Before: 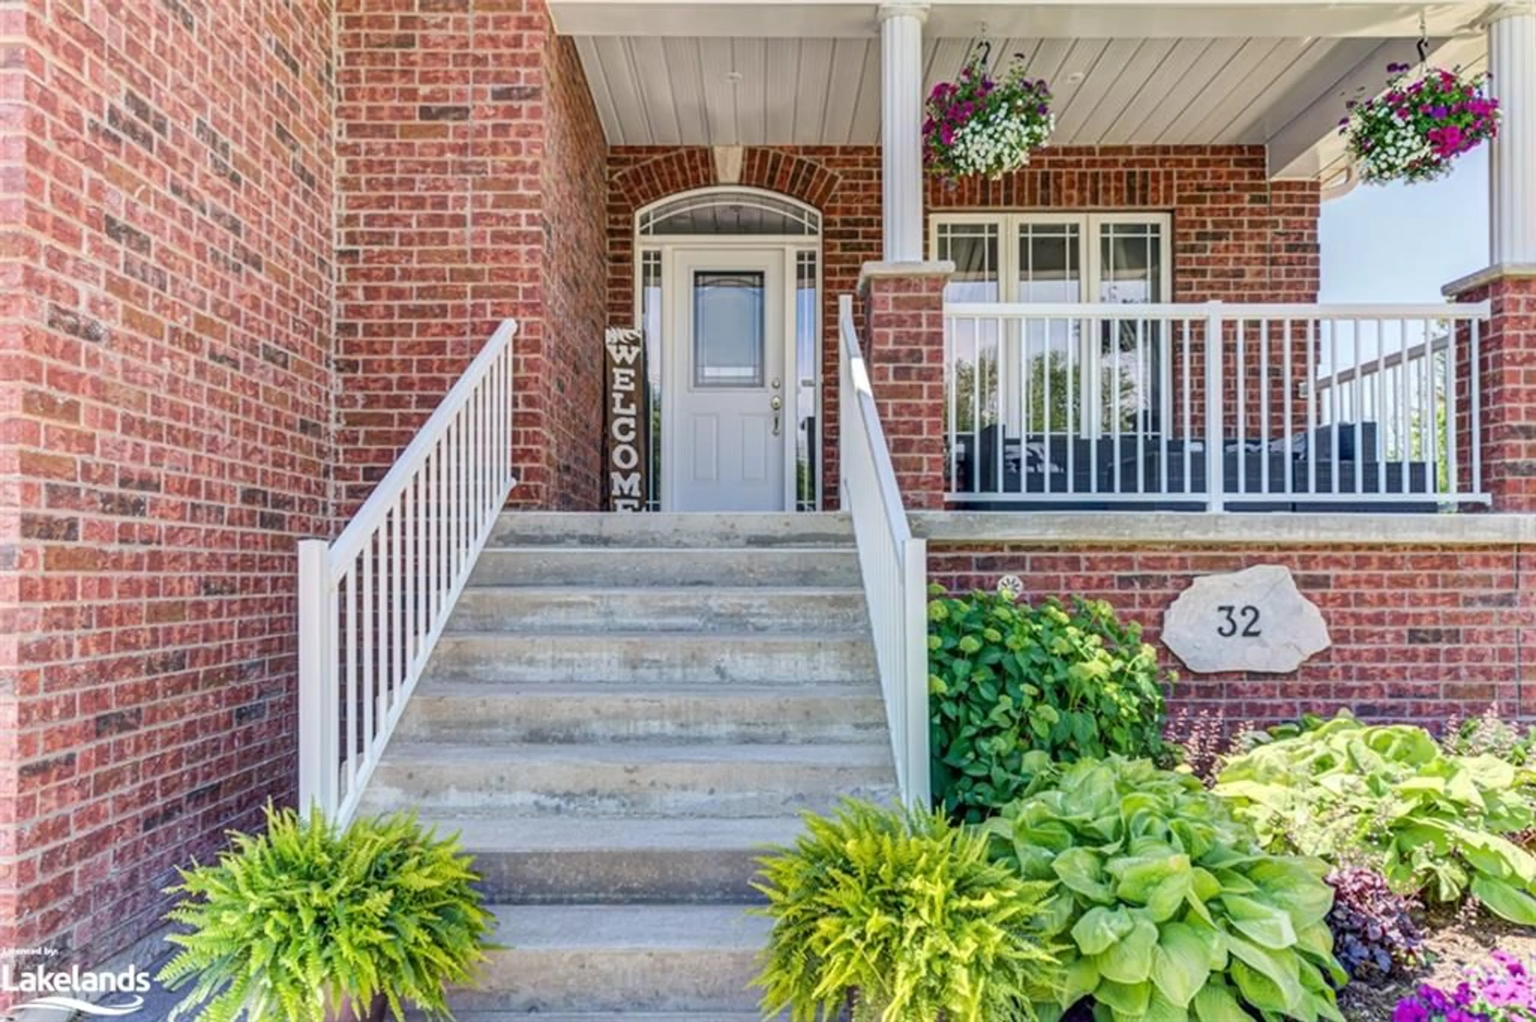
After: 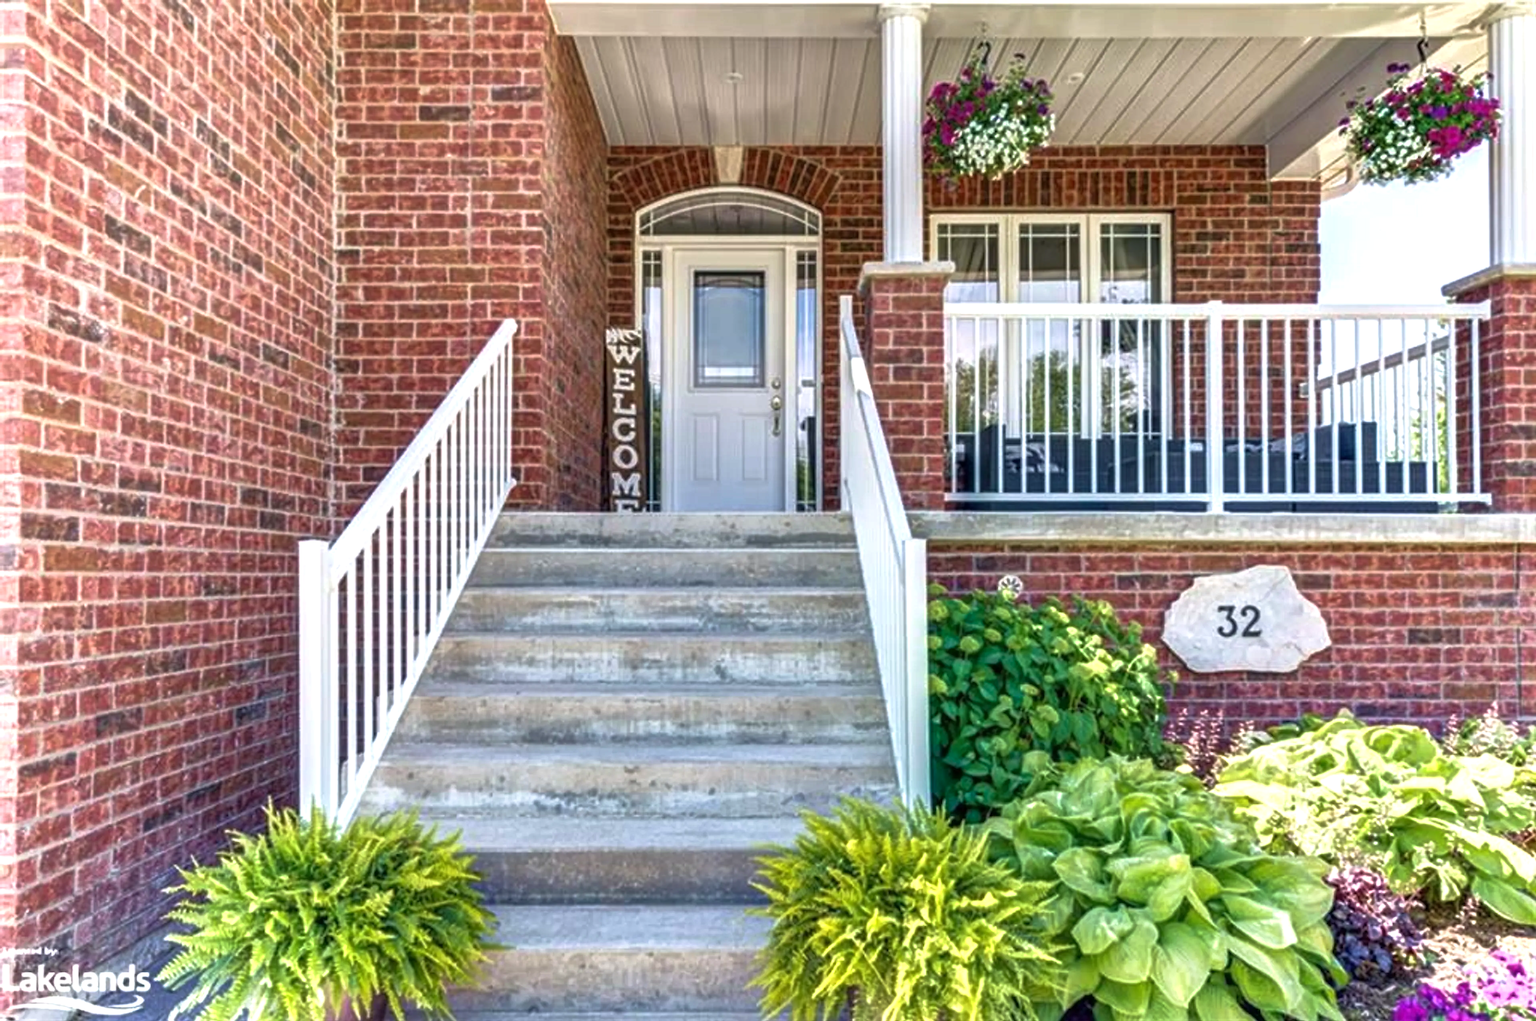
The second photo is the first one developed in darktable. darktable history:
velvia: on, module defaults
tone equalizer: -8 EV 0.001 EV, -7 EV -0.001 EV, -6 EV 0.001 EV, -5 EV -0.025 EV, -4 EV -0.119 EV, -3 EV -0.152 EV, -2 EV 0.265 EV, -1 EV 0.724 EV, +0 EV 0.487 EV, edges refinement/feathering 500, mask exposure compensation -1.57 EV, preserve details no
